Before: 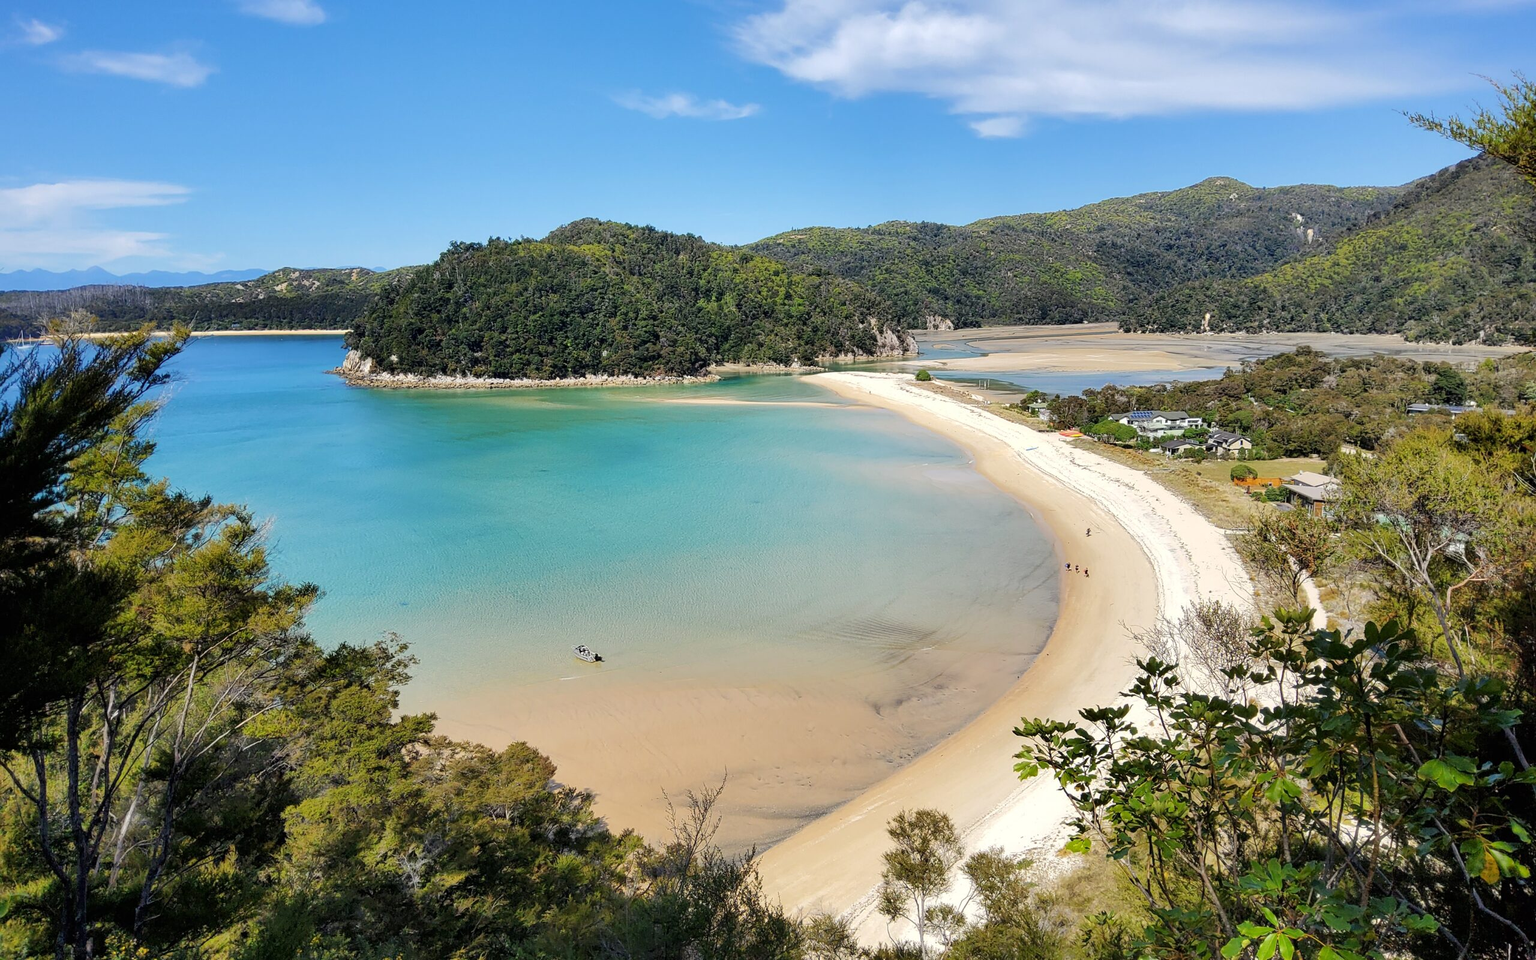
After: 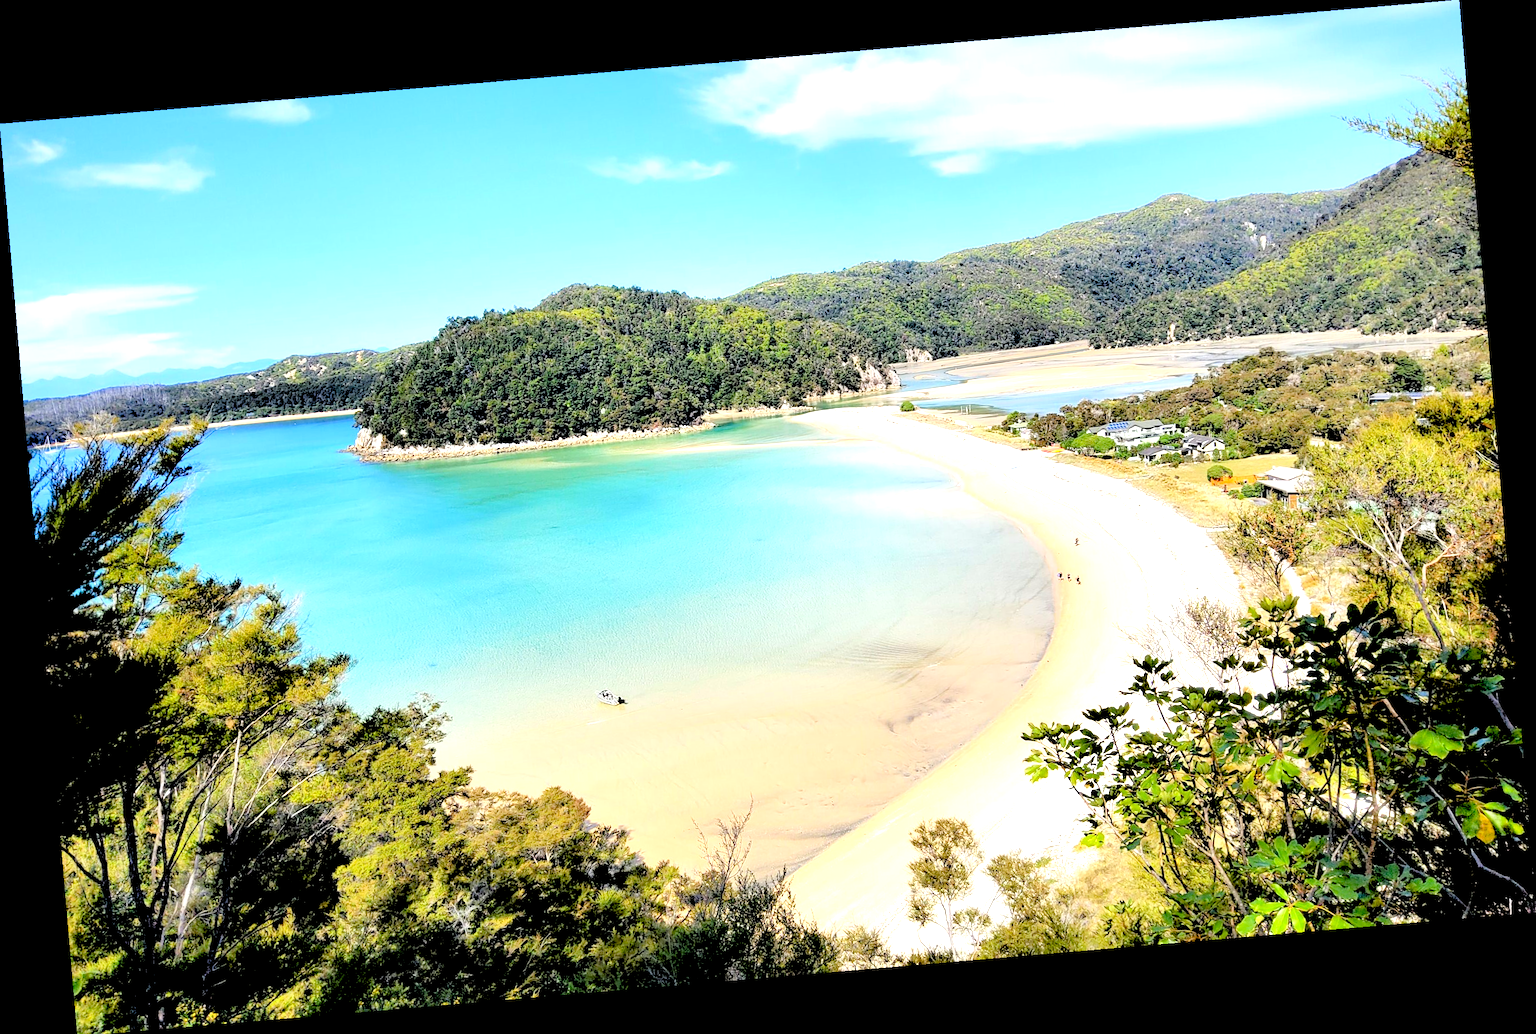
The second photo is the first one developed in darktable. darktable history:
exposure: black level correction 0.011, exposure 1.088 EV, compensate exposure bias true, compensate highlight preservation false
rotate and perspective: rotation -4.86°, automatic cropping off
rgb levels: levels [[0.027, 0.429, 0.996], [0, 0.5, 1], [0, 0.5, 1]]
crop: bottom 0.071%
